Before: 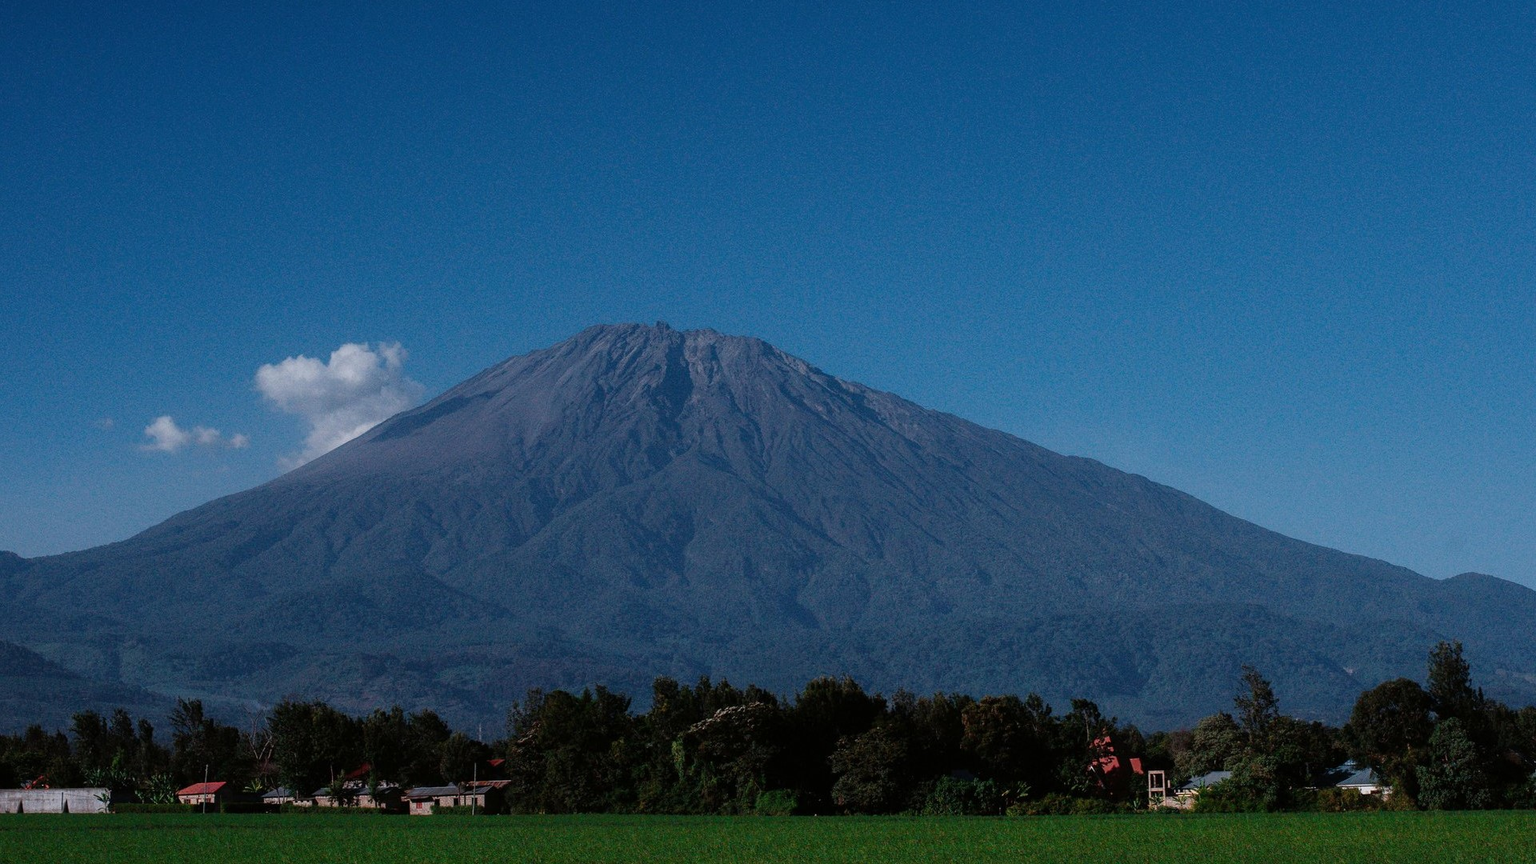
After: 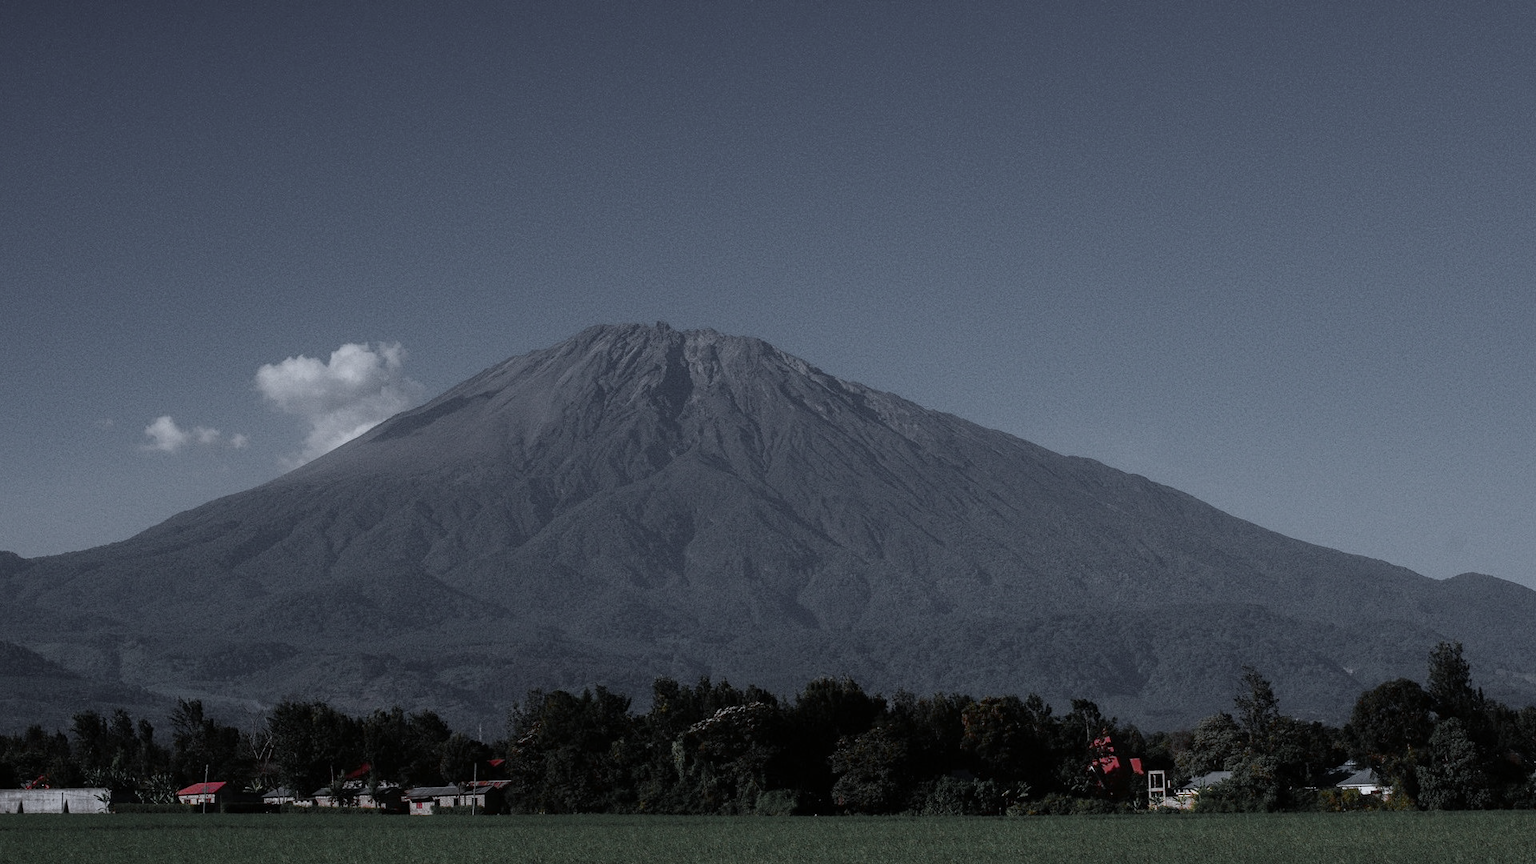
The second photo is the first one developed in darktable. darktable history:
color calibration: x 0.38, y 0.39, temperature 4086.04 K
color zones: curves: ch0 [(0.004, 0.388) (0.125, 0.392) (0.25, 0.404) (0.375, 0.5) (0.5, 0.5) (0.625, 0.5) (0.75, 0.5) (0.875, 0.5)]; ch1 [(0, 0.5) (0.125, 0.5) (0.25, 0.5) (0.375, 0.124) (0.524, 0.124) (0.645, 0.128) (0.789, 0.132) (0.914, 0.096) (0.998, 0.068)]
